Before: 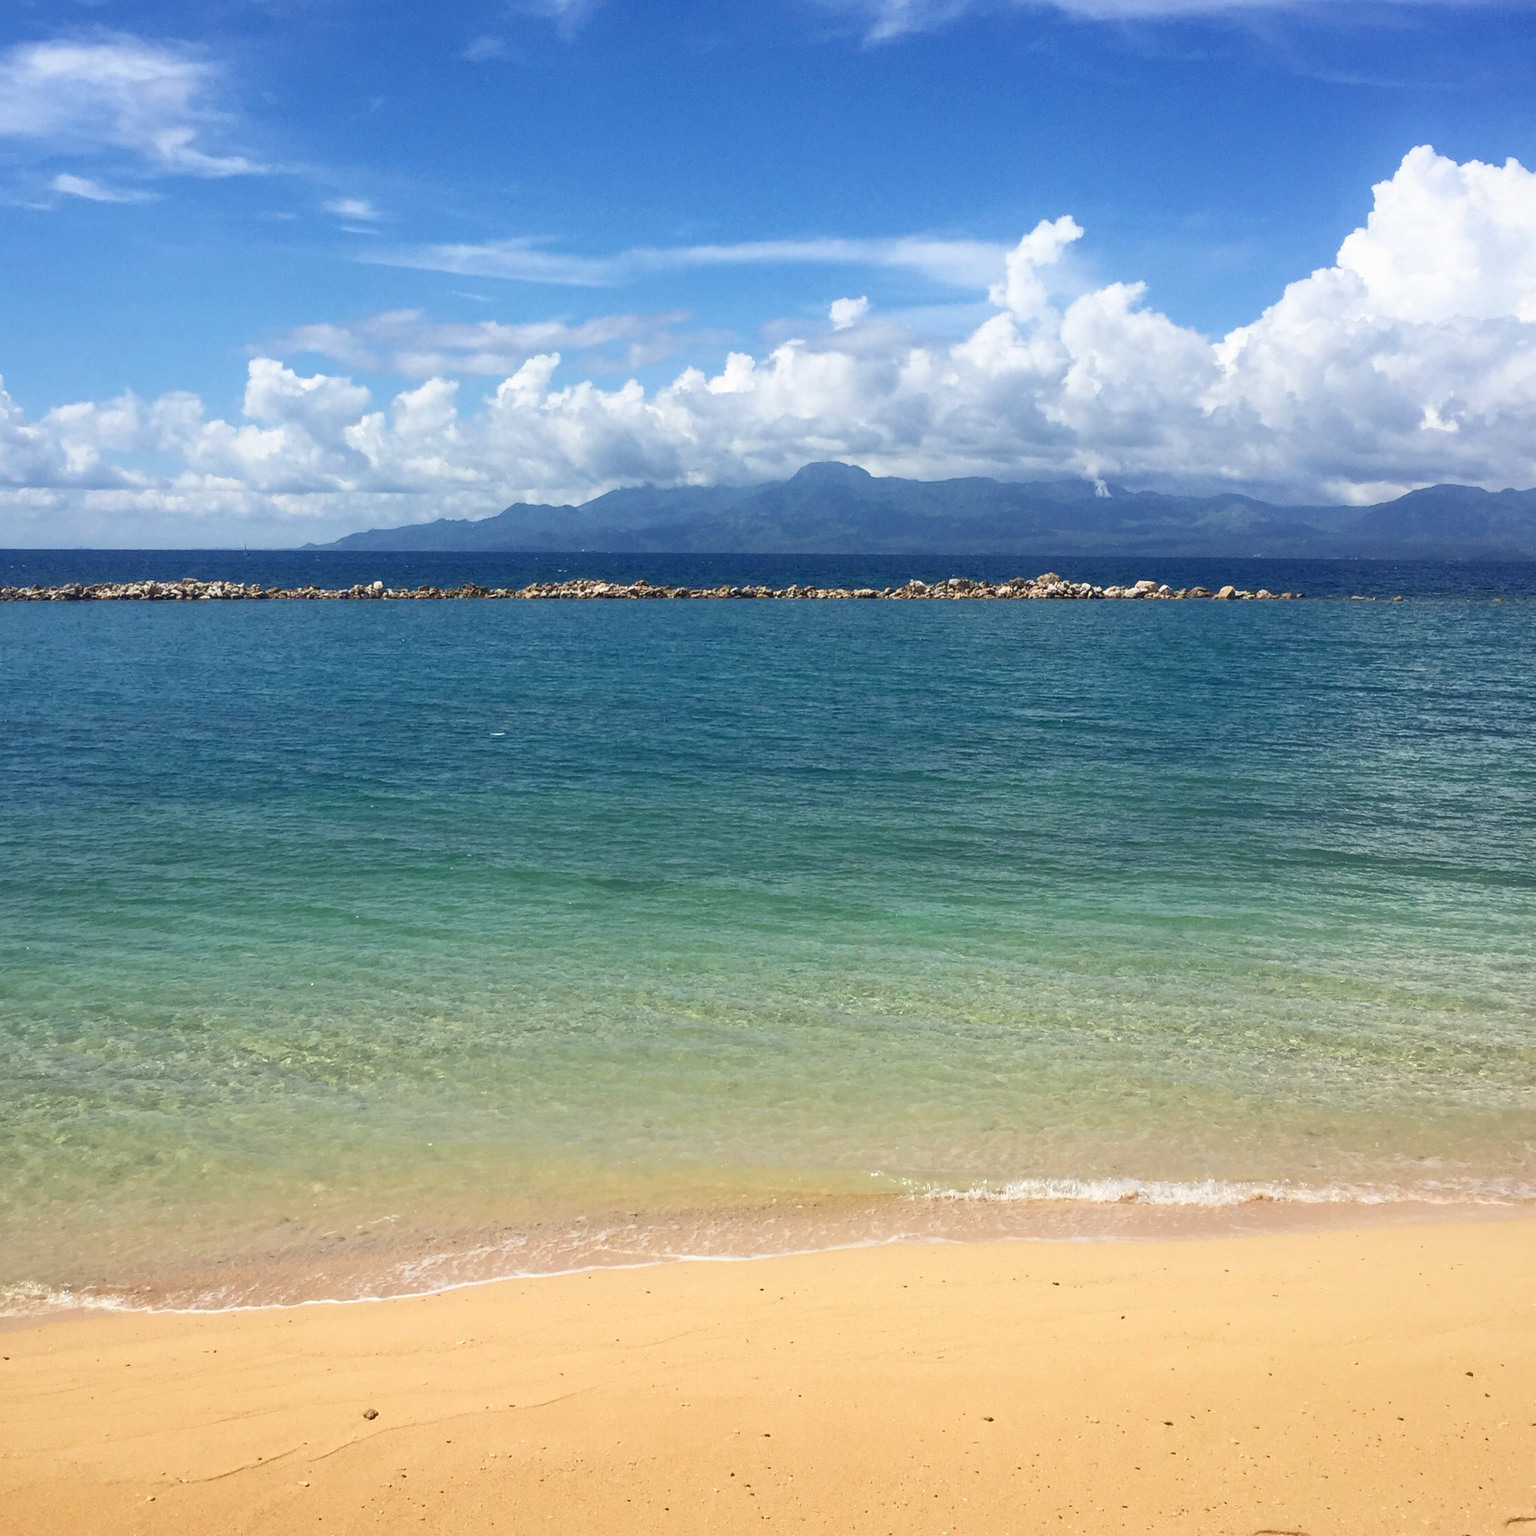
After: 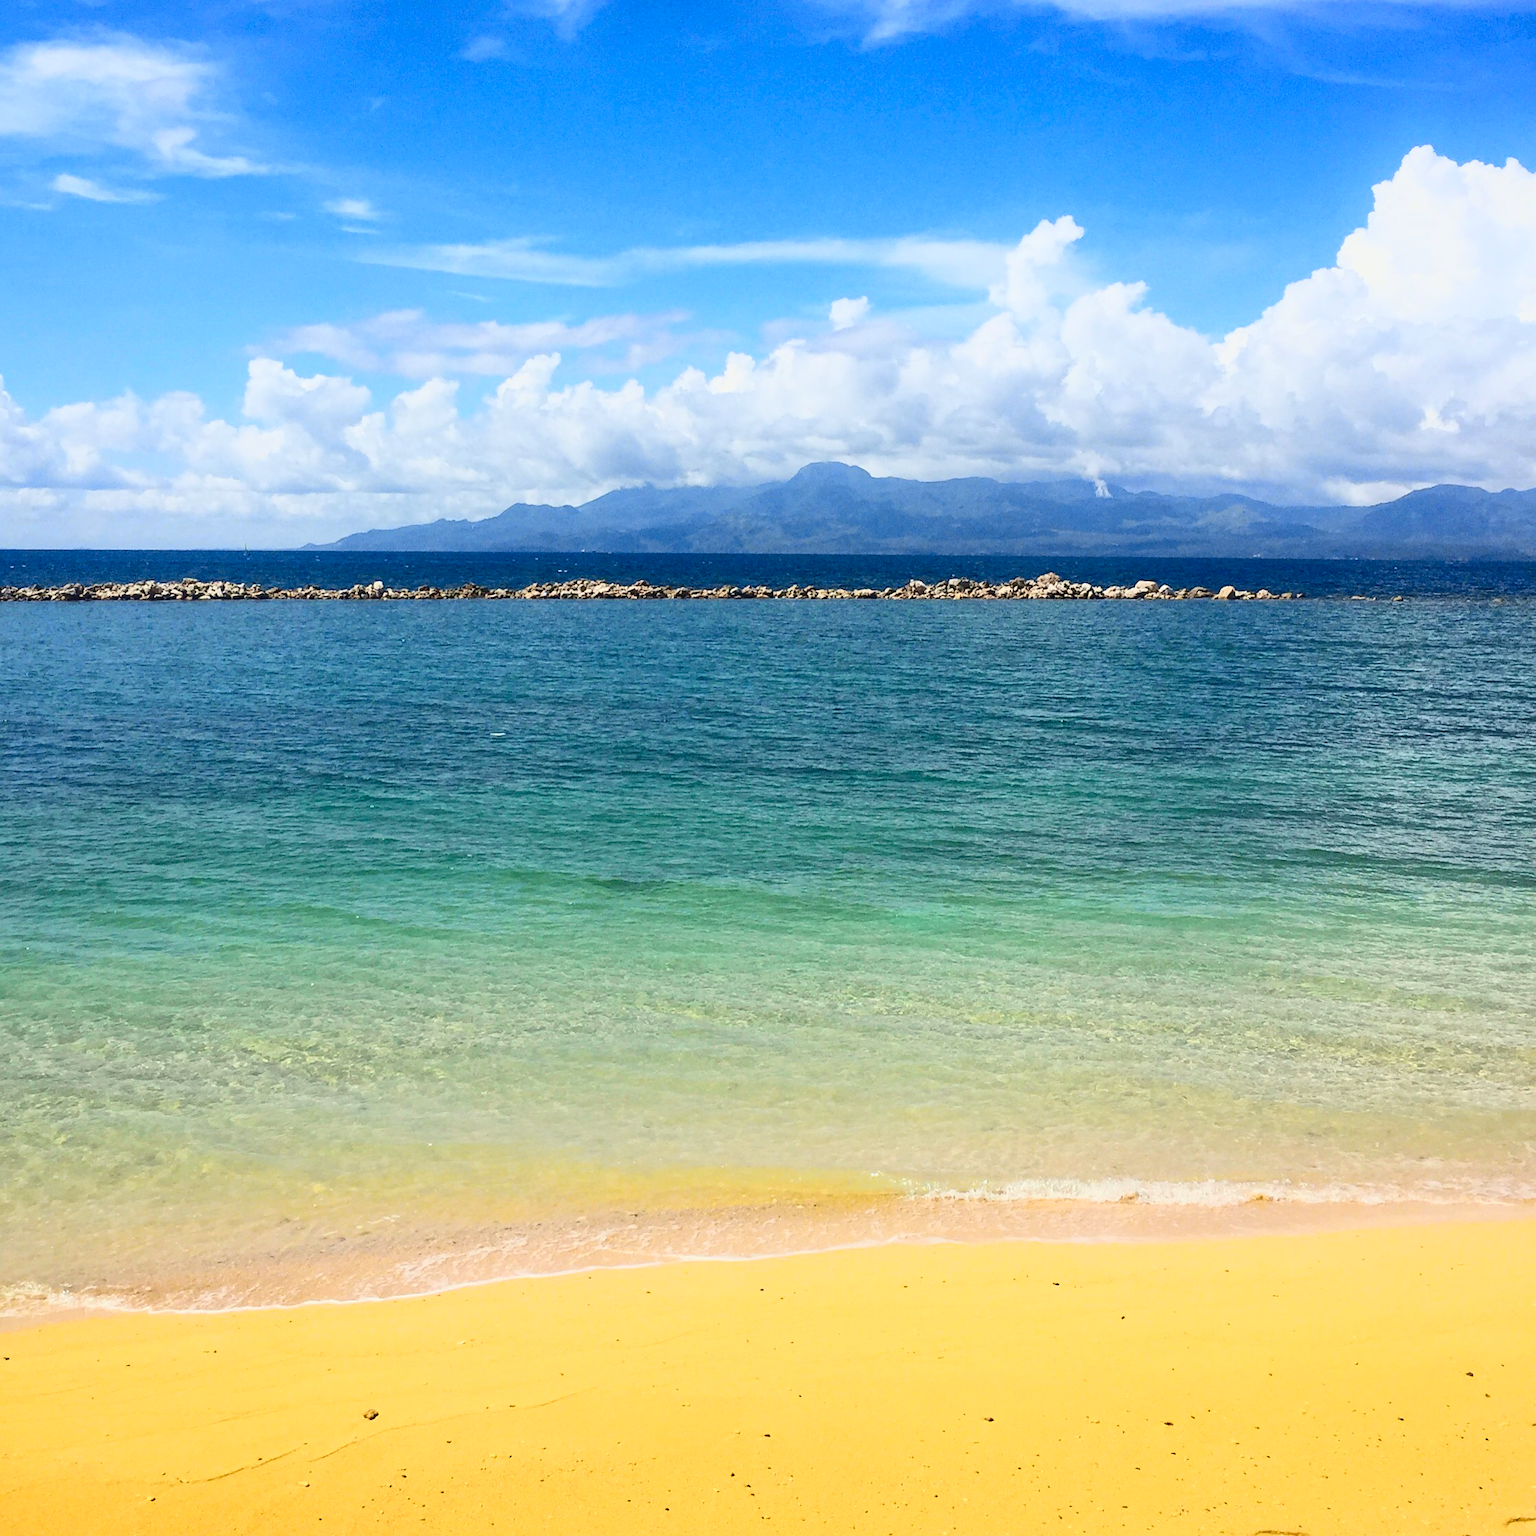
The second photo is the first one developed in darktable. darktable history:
sharpen: amount 0.2
tone curve: curves: ch0 [(0.003, 0.023) (0.071, 0.052) (0.236, 0.197) (0.466, 0.557) (0.644, 0.748) (0.803, 0.88) (0.994, 0.968)]; ch1 [(0, 0) (0.262, 0.227) (0.417, 0.386) (0.469, 0.467) (0.502, 0.498) (0.528, 0.53) (0.573, 0.57) (0.605, 0.621) (0.644, 0.671) (0.686, 0.728) (0.994, 0.987)]; ch2 [(0, 0) (0.262, 0.188) (0.385, 0.353) (0.427, 0.424) (0.495, 0.493) (0.515, 0.534) (0.547, 0.556) (0.589, 0.613) (0.644, 0.748) (1, 1)], color space Lab, independent channels, preserve colors none
